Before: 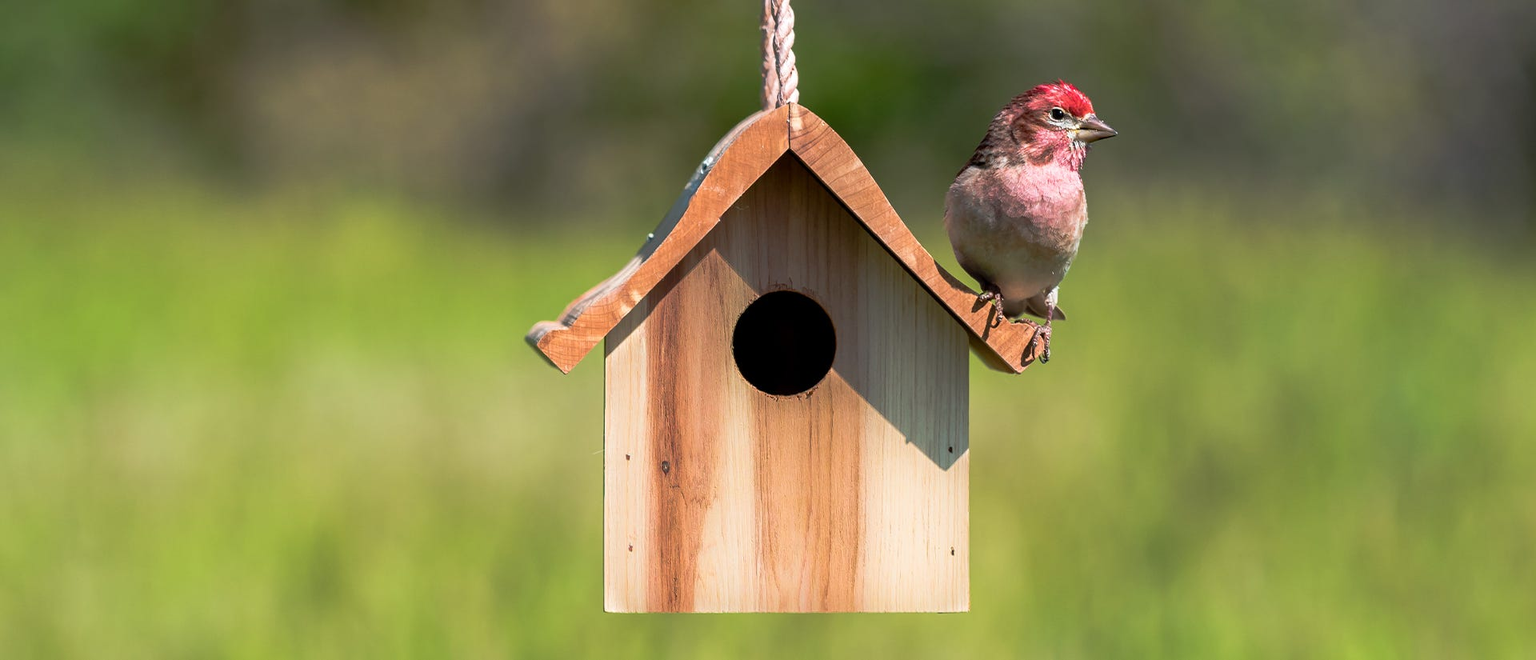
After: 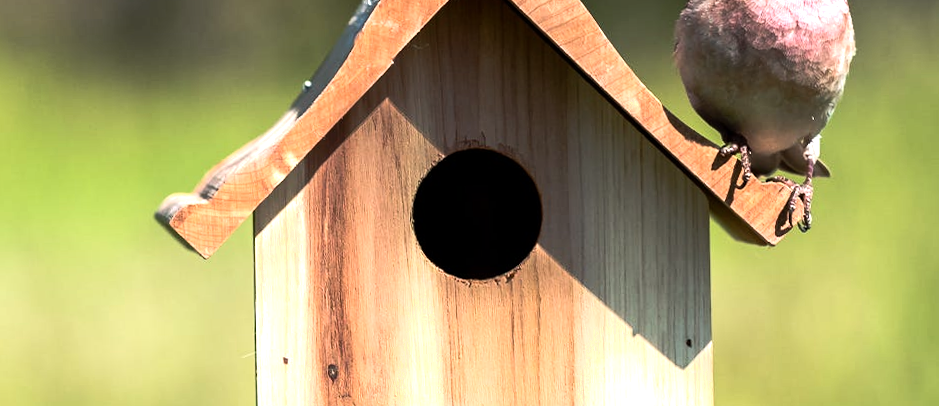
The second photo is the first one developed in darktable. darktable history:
tone equalizer: -8 EV -0.75 EV, -7 EV -0.7 EV, -6 EV -0.6 EV, -5 EV -0.4 EV, -3 EV 0.4 EV, -2 EV 0.6 EV, -1 EV 0.7 EV, +0 EV 0.75 EV, edges refinement/feathering 500, mask exposure compensation -1.57 EV, preserve details no
crop: left 25%, top 25%, right 25%, bottom 25%
shadows and highlights: shadows 0, highlights 40
rotate and perspective: rotation -1.32°, lens shift (horizontal) -0.031, crop left 0.015, crop right 0.985, crop top 0.047, crop bottom 0.982
